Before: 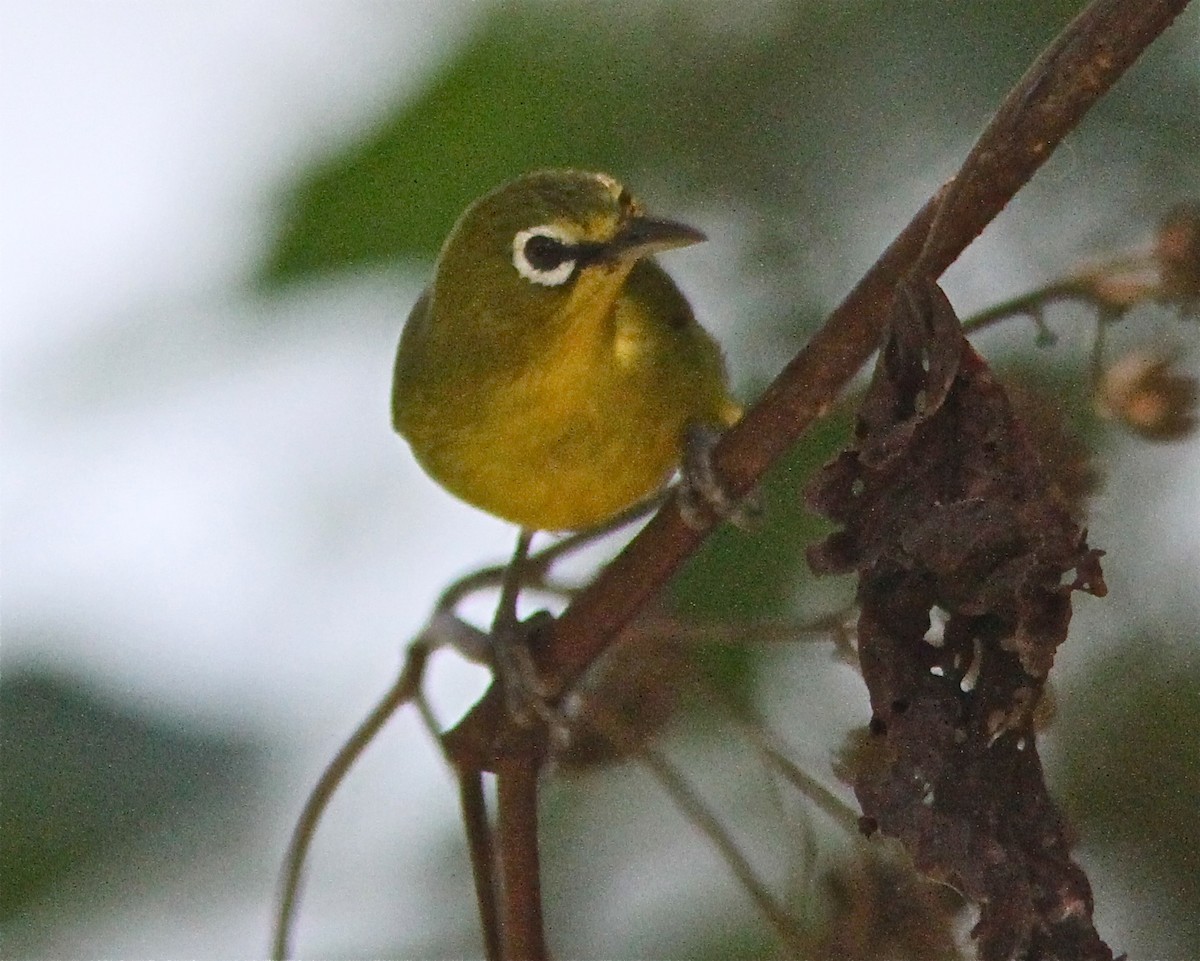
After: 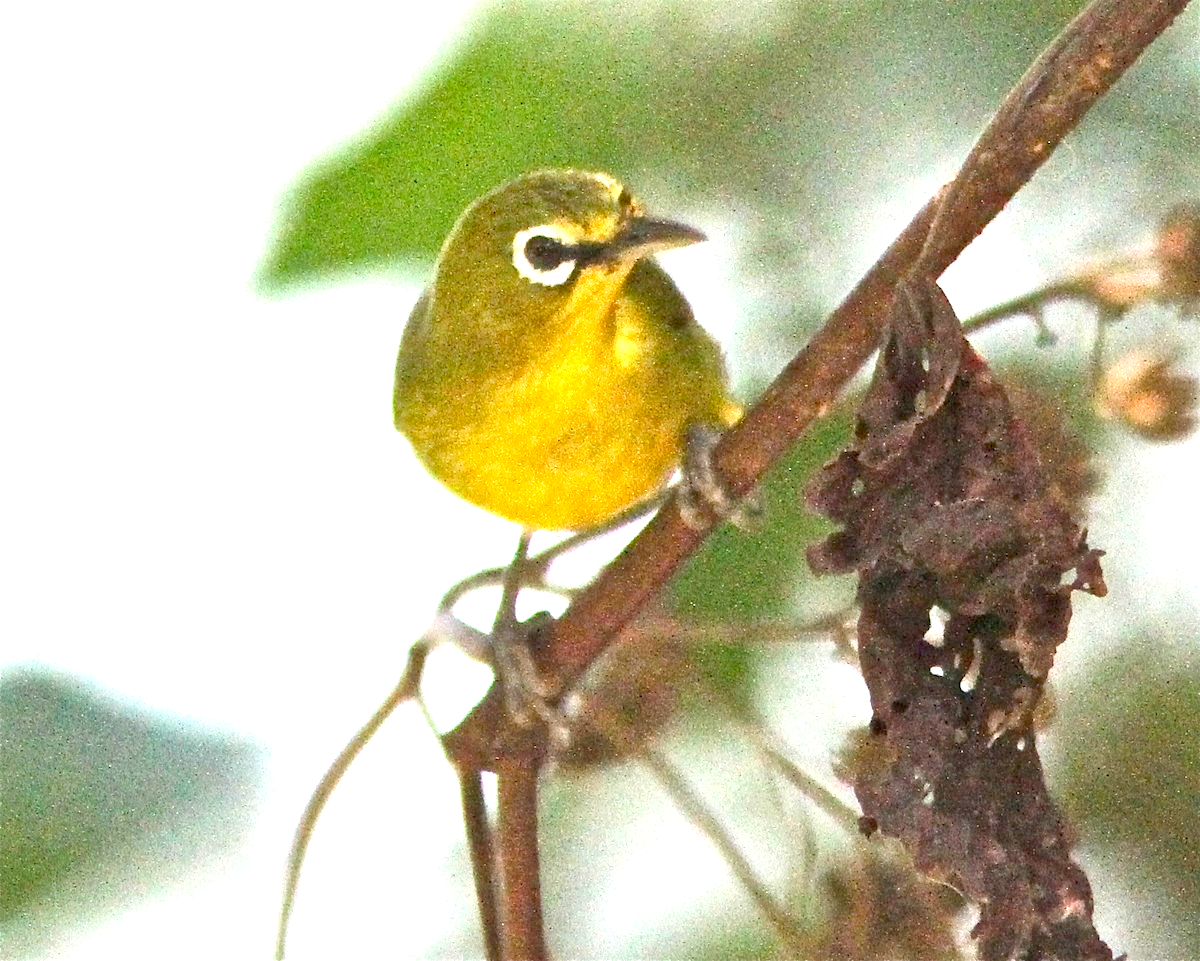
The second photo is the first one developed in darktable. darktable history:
exposure: black level correction 0.005, exposure 2.084 EV, compensate highlight preservation false
contrast brightness saturation: contrast 0.1, brightness 0.02, saturation 0.02
